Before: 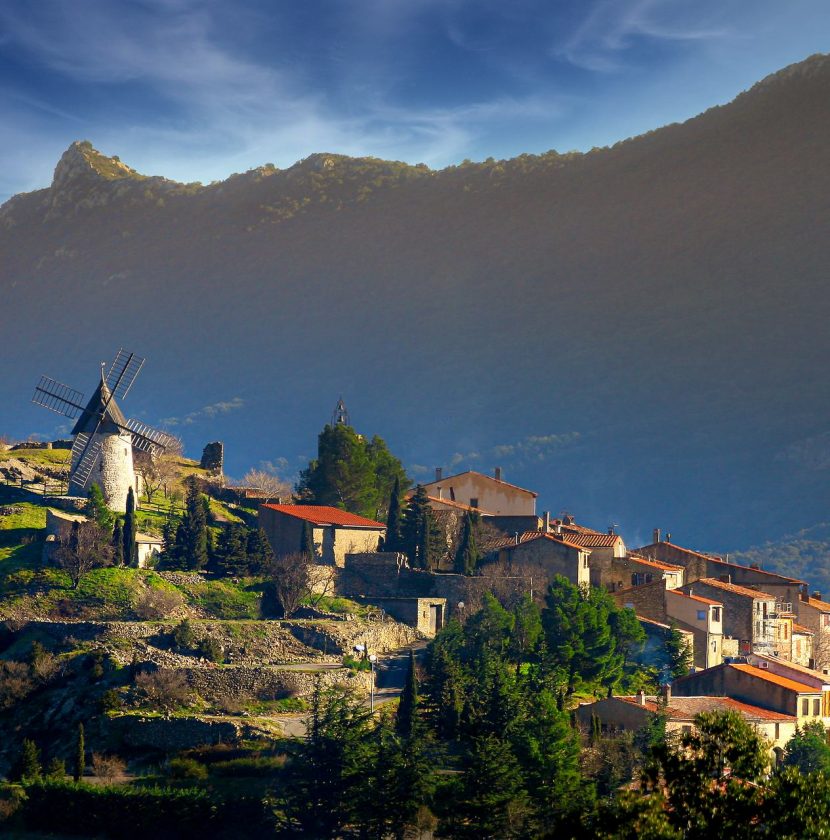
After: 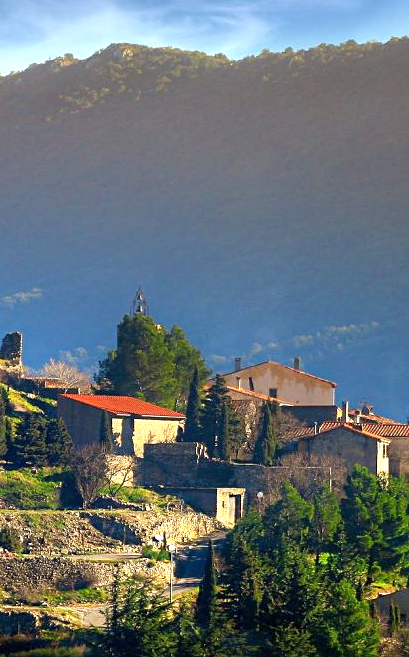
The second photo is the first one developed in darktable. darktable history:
exposure: black level correction 0, exposure 0.693 EV, compensate highlight preservation false
sharpen: amount 0.2
crop and rotate: angle 0.024°, left 24.311%, top 13.155%, right 26.41%, bottom 8.625%
